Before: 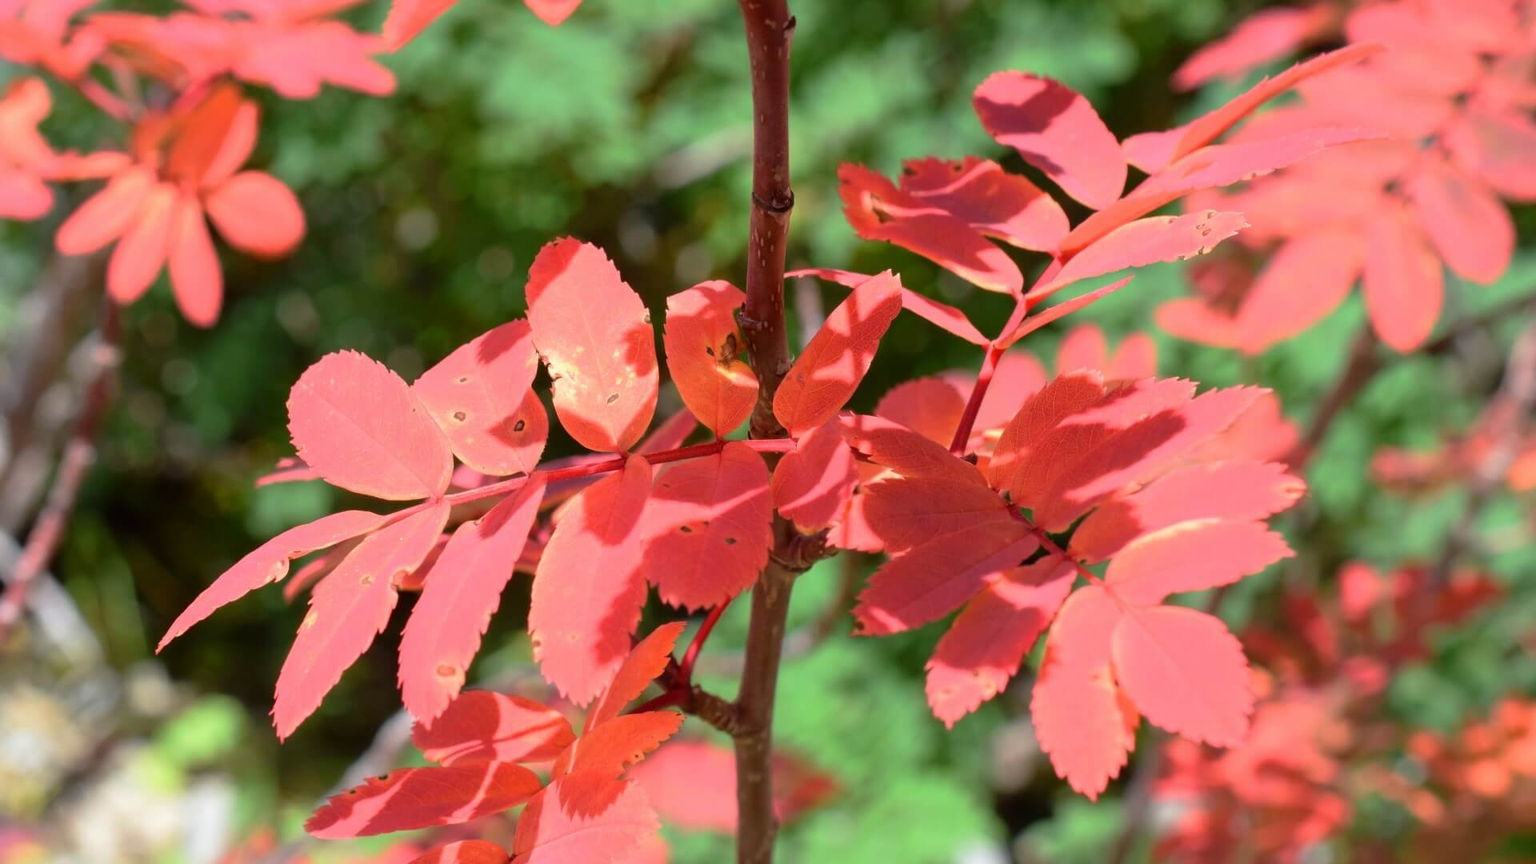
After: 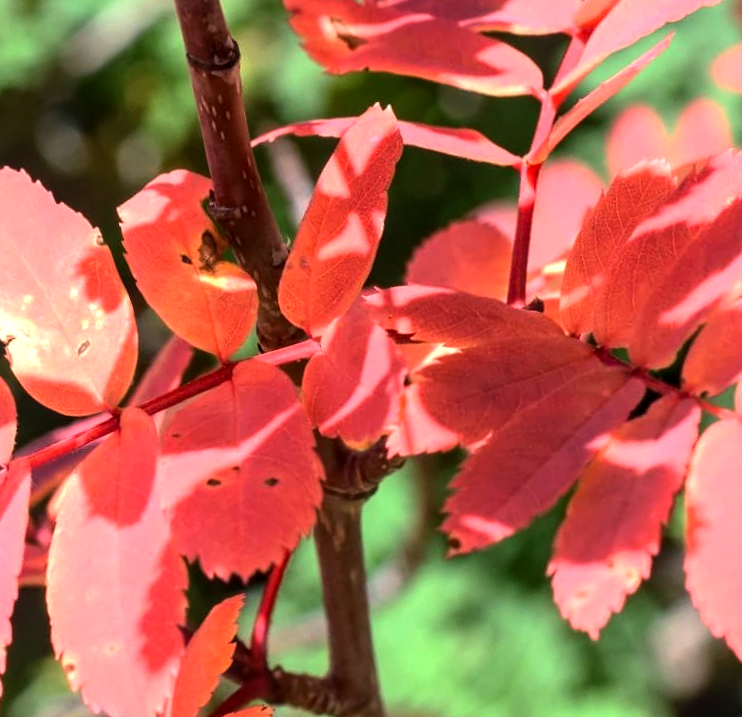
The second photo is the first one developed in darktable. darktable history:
crop: left 33.452%, top 6.025%, right 23.155%
tone equalizer: -8 EV -0.75 EV, -7 EV -0.7 EV, -6 EV -0.6 EV, -5 EV -0.4 EV, -3 EV 0.4 EV, -2 EV 0.6 EV, -1 EV 0.7 EV, +0 EV 0.75 EV, edges refinement/feathering 500, mask exposure compensation -1.57 EV, preserve details no
local contrast: on, module defaults
rotate and perspective: rotation -14.8°, crop left 0.1, crop right 0.903, crop top 0.25, crop bottom 0.748
